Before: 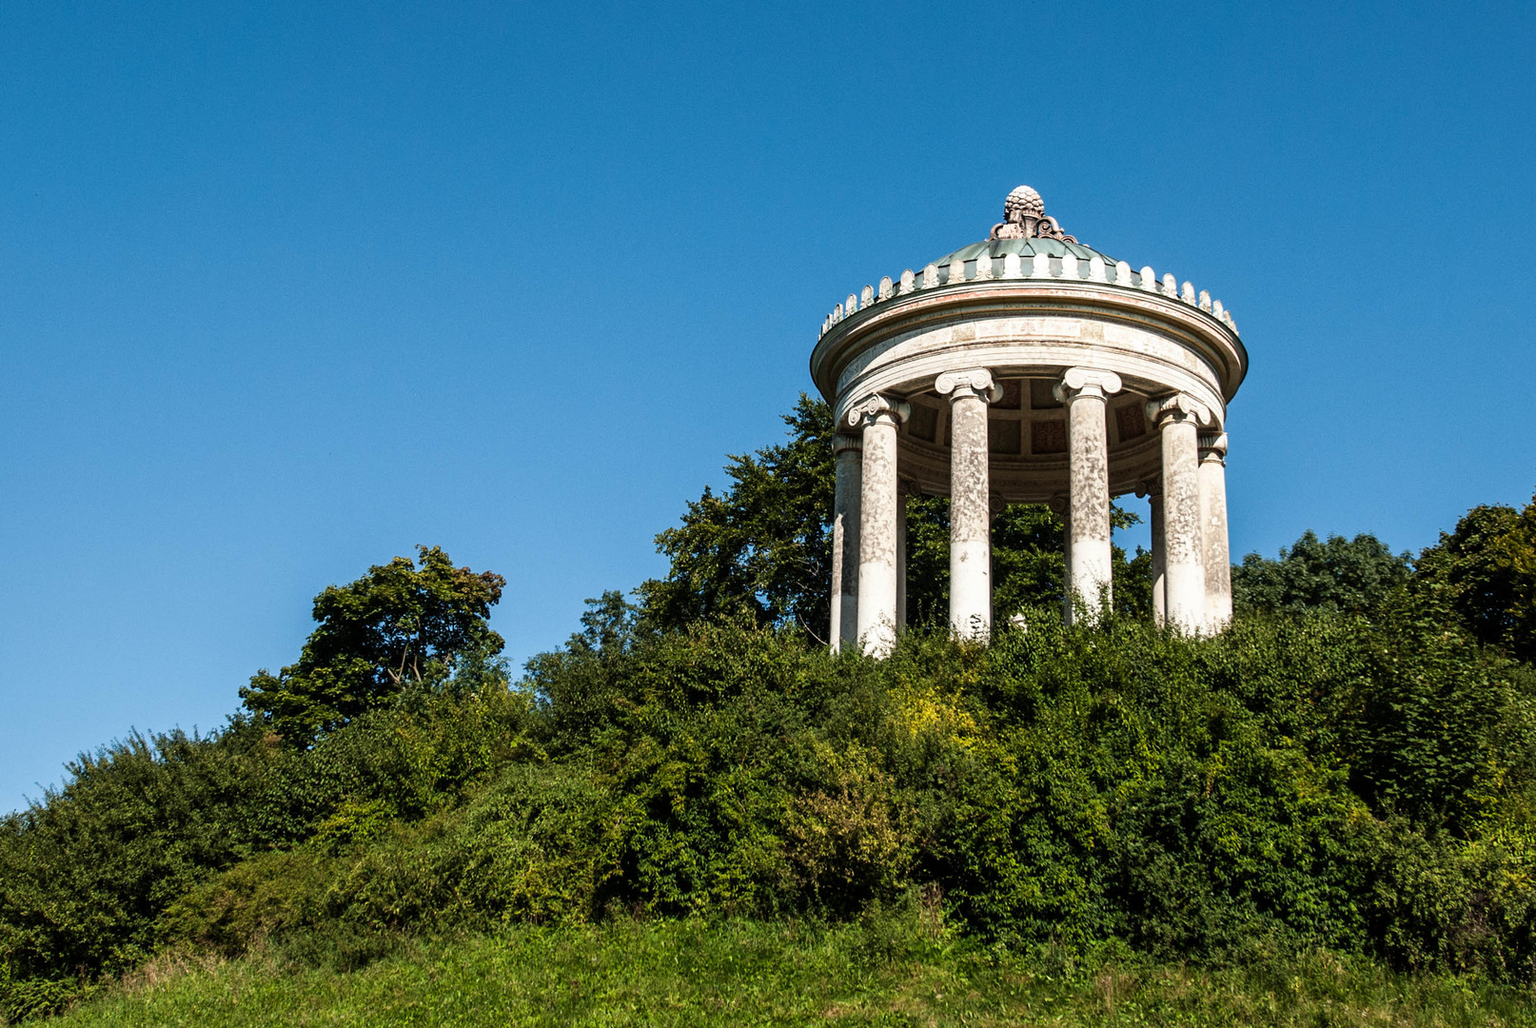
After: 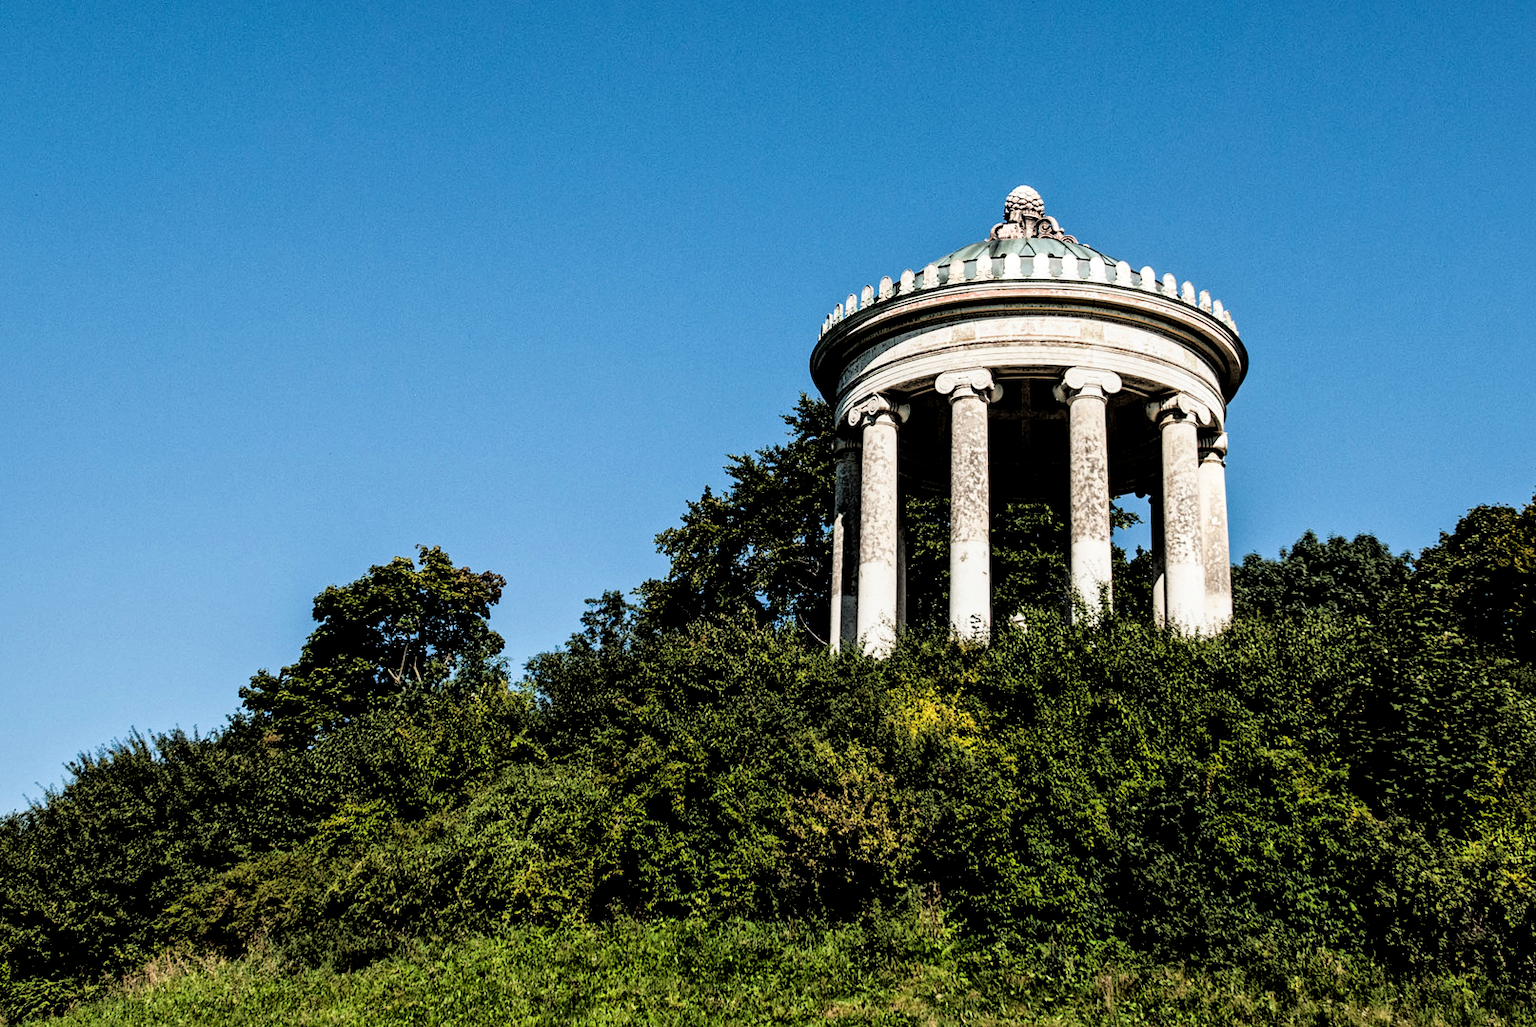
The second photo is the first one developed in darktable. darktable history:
filmic rgb: black relative exposure -3.31 EV, white relative exposure 3.45 EV, hardness 2.36, contrast 1.103
tone equalizer: -8 EV -0.417 EV, -7 EV -0.389 EV, -6 EV -0.333 EV, -5 EV -0.222 EV, -3 EV 0.222 EV, -2 EV 0.333 EV, -1 EV 0.389 EV, +0 EV 0.417 EV, edges refinement/feathering 500, mask exposure compensation -1.57 EV, preserve details no
local contrast: mode bilateral grid, contrast 20, coarseness 20, detail 150%, midtone range 0.2
